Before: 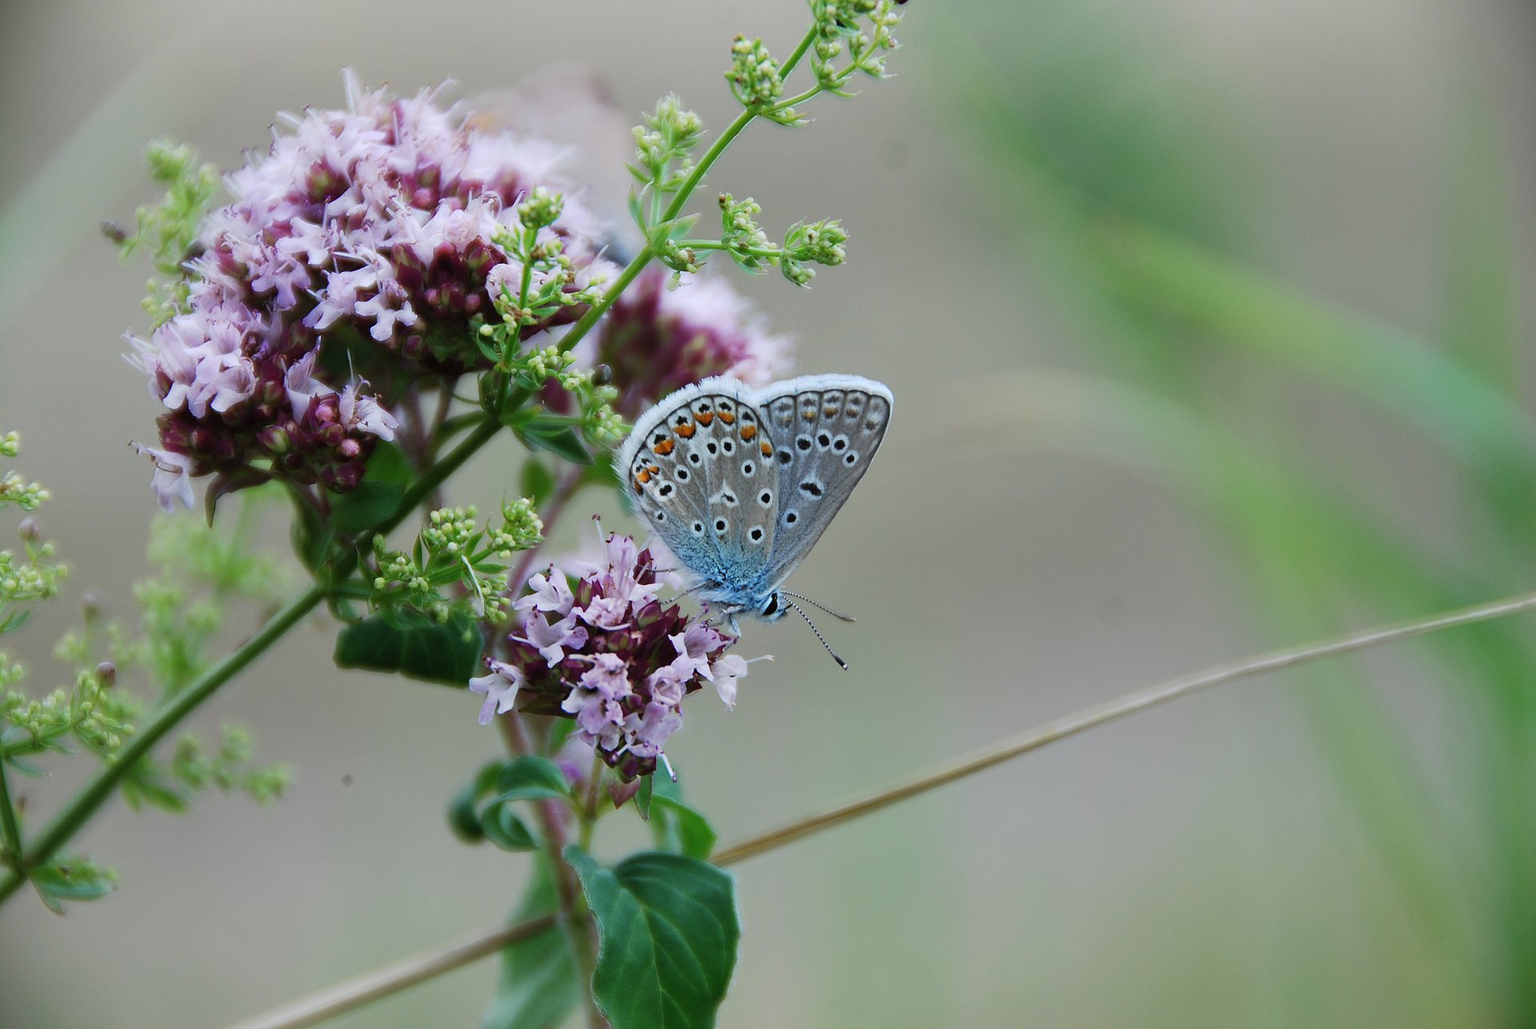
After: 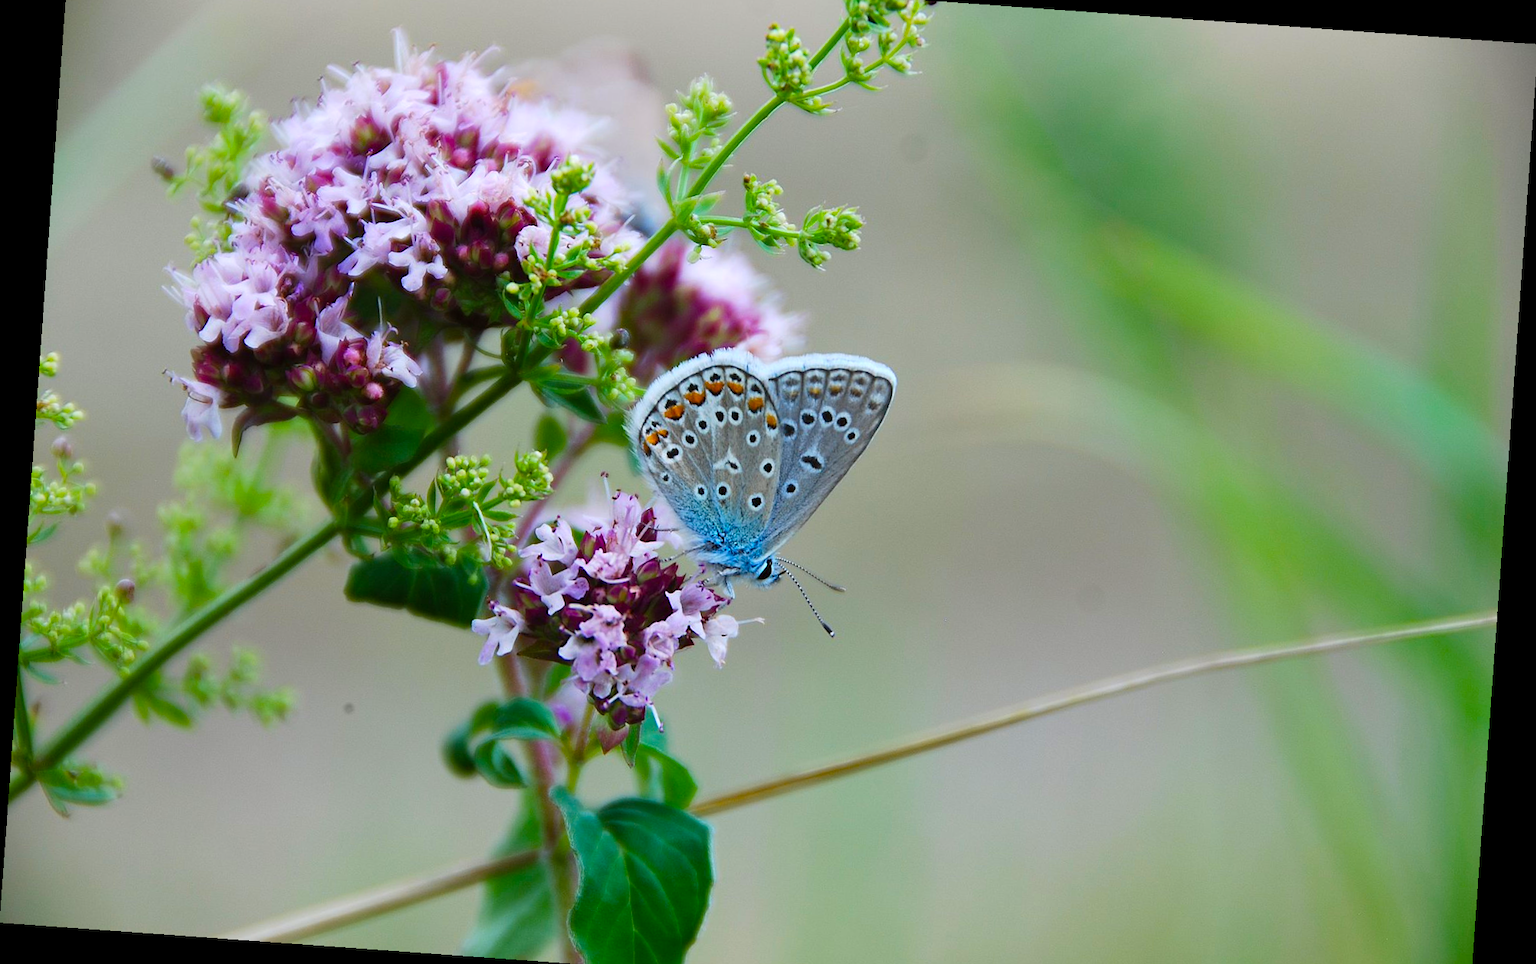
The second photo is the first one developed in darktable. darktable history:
exposure: exposure 0.217 EV, compensate highlight preservation false
rotate and perspective: rotation 4.1°, automatic cropping off
color balance rgb: linear chroma grading › global chroma 15%, perceptual saturation grading › global saturation 30%
crop and rotate: top 5.609%, bottom 5.609%
